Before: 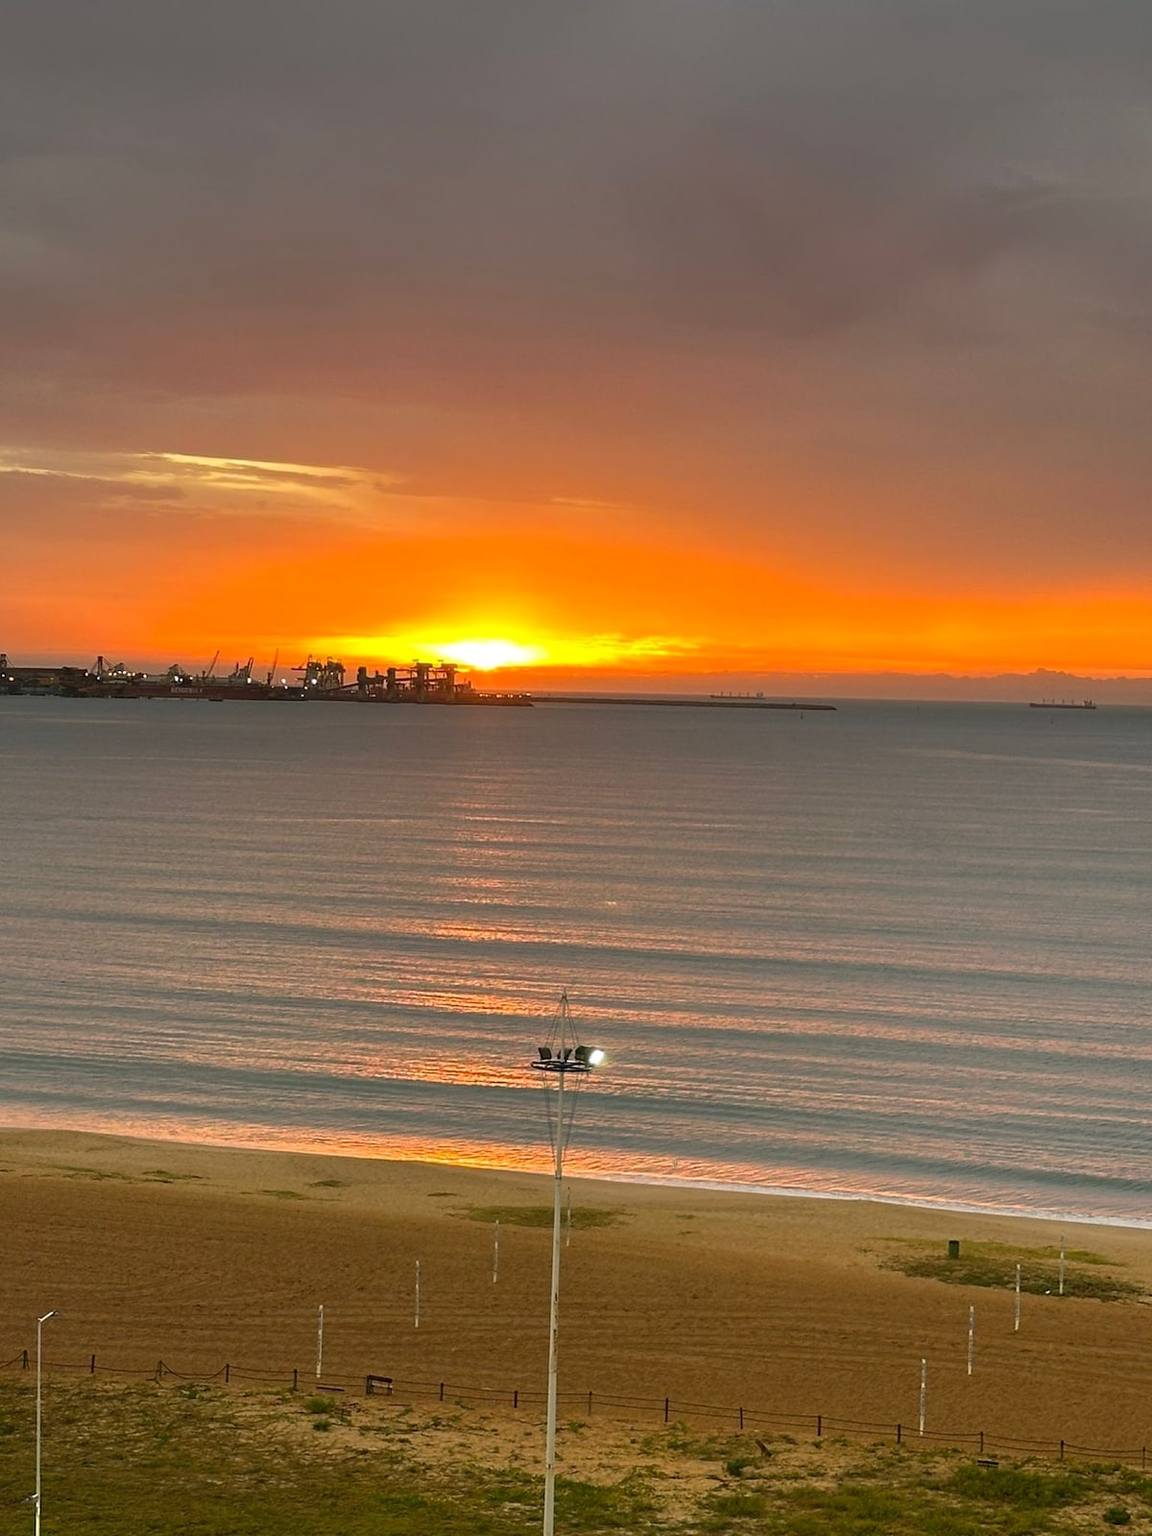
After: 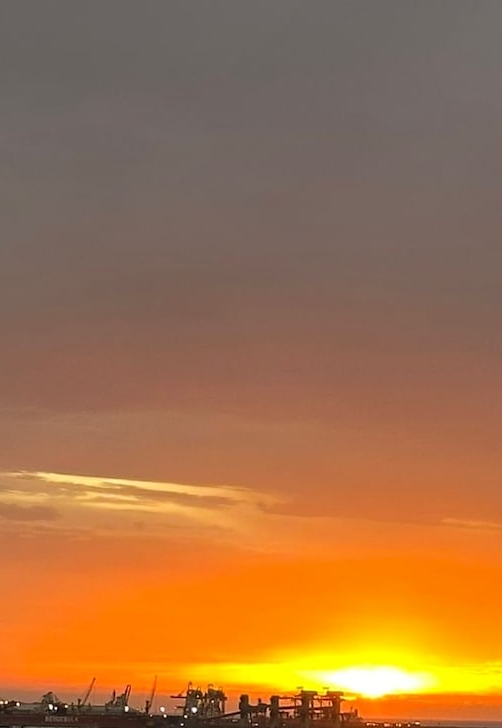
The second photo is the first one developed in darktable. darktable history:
shadows and highlights: radius 134.05, highlights color adjustment 40.32%, soften with gaussian
crop and rotate: left 11.151%, top 0.049%, right 46.944%, bottom 54.398%
